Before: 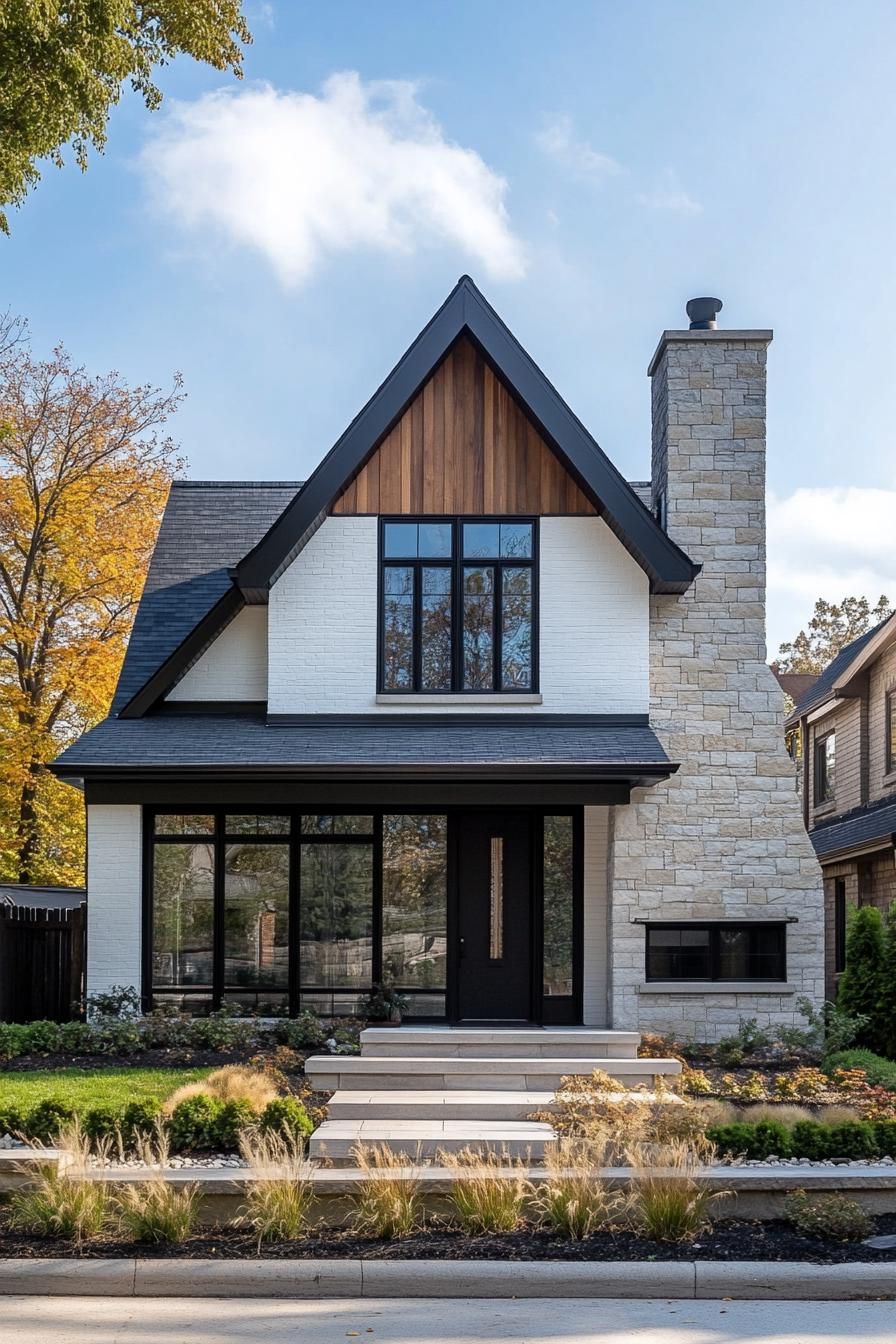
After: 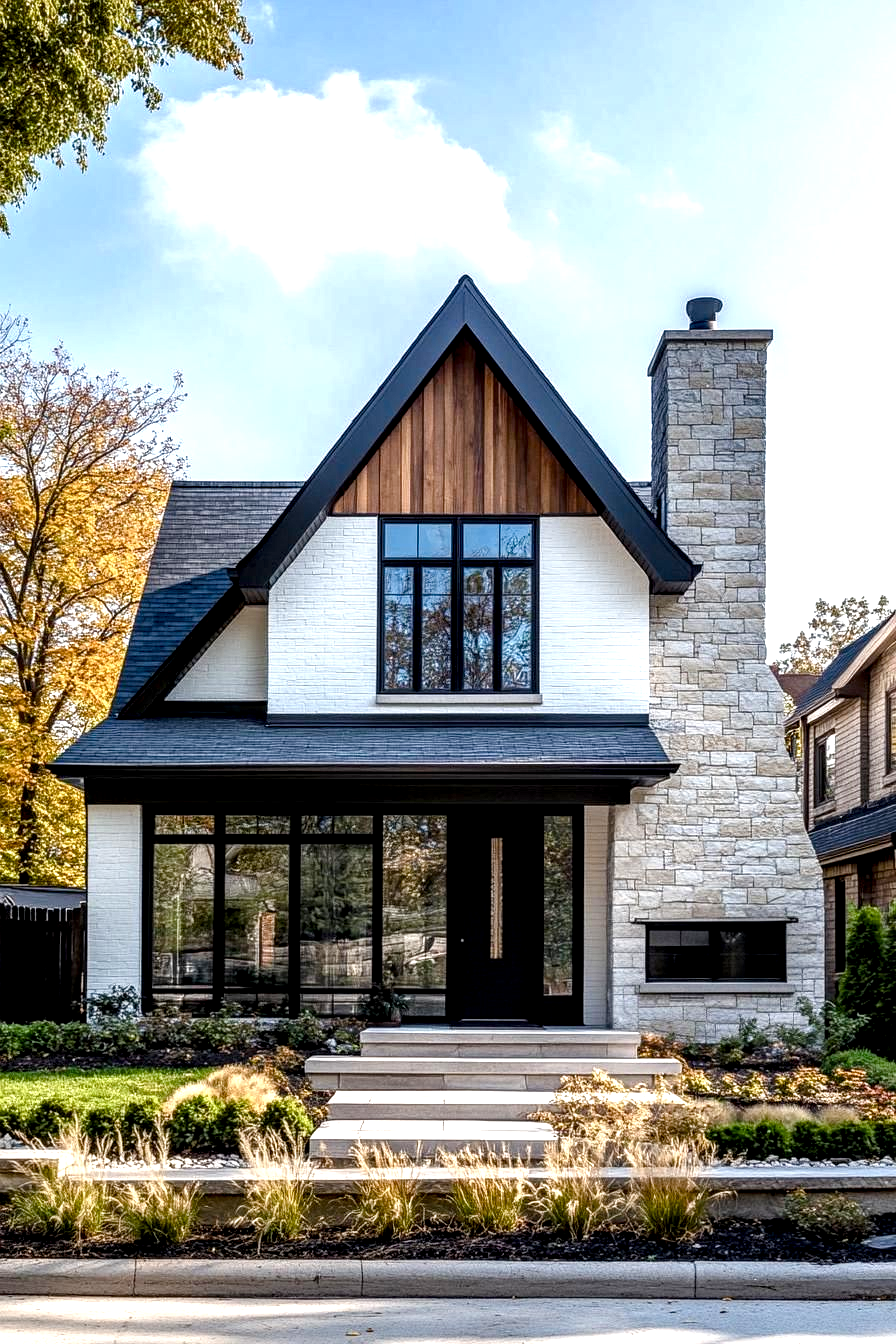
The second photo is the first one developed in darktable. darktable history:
local contrast: highlights 60%, shadows 59%, detail 160%
color balance rgb: perceptual saturation grading › global saturation 24.971%, perceptual saturation grading › highlights -50.384%, perceptual saturation grading › shadows 30.865%, global vibrance 24.96%, contrast 9.506%
tone equalizer: -8 EV -0.429 EV, -7 EV -0.426 EV, -6 EV -0.349 EV, -5 EV -0.192 EV, -3 EV 0.206 EV, -2 EV 0.329 EV, -1 EV 0.376 EV, +0 EV 0.419 EV
